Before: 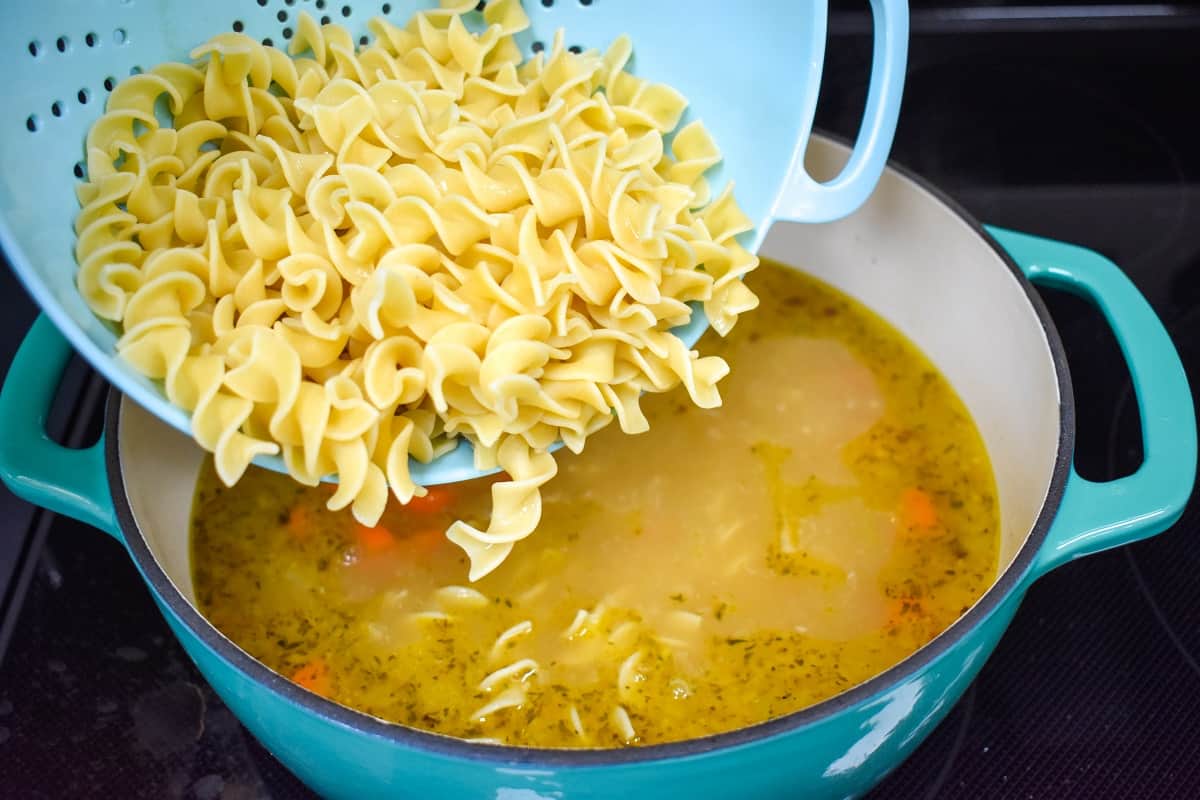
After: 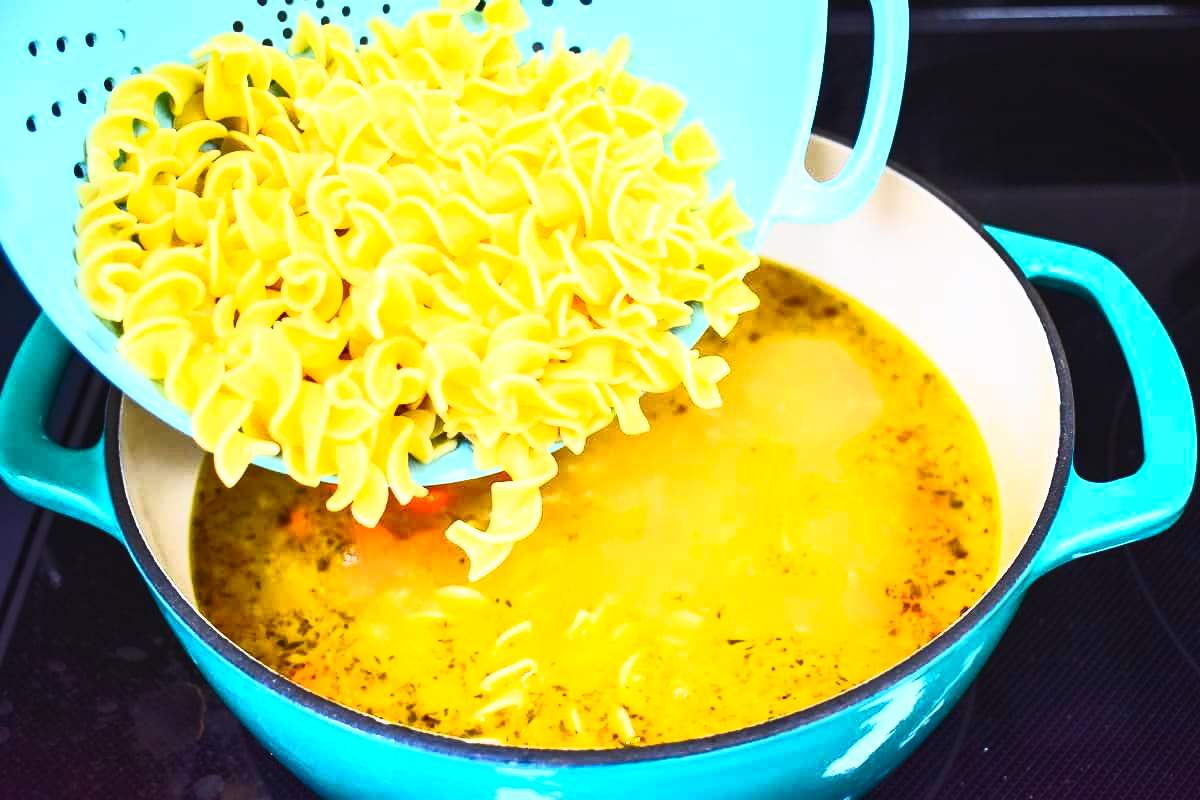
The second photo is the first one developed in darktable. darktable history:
contrast brightness saturation: contrast 0.846, brightness 0.599, saturation 0.58
